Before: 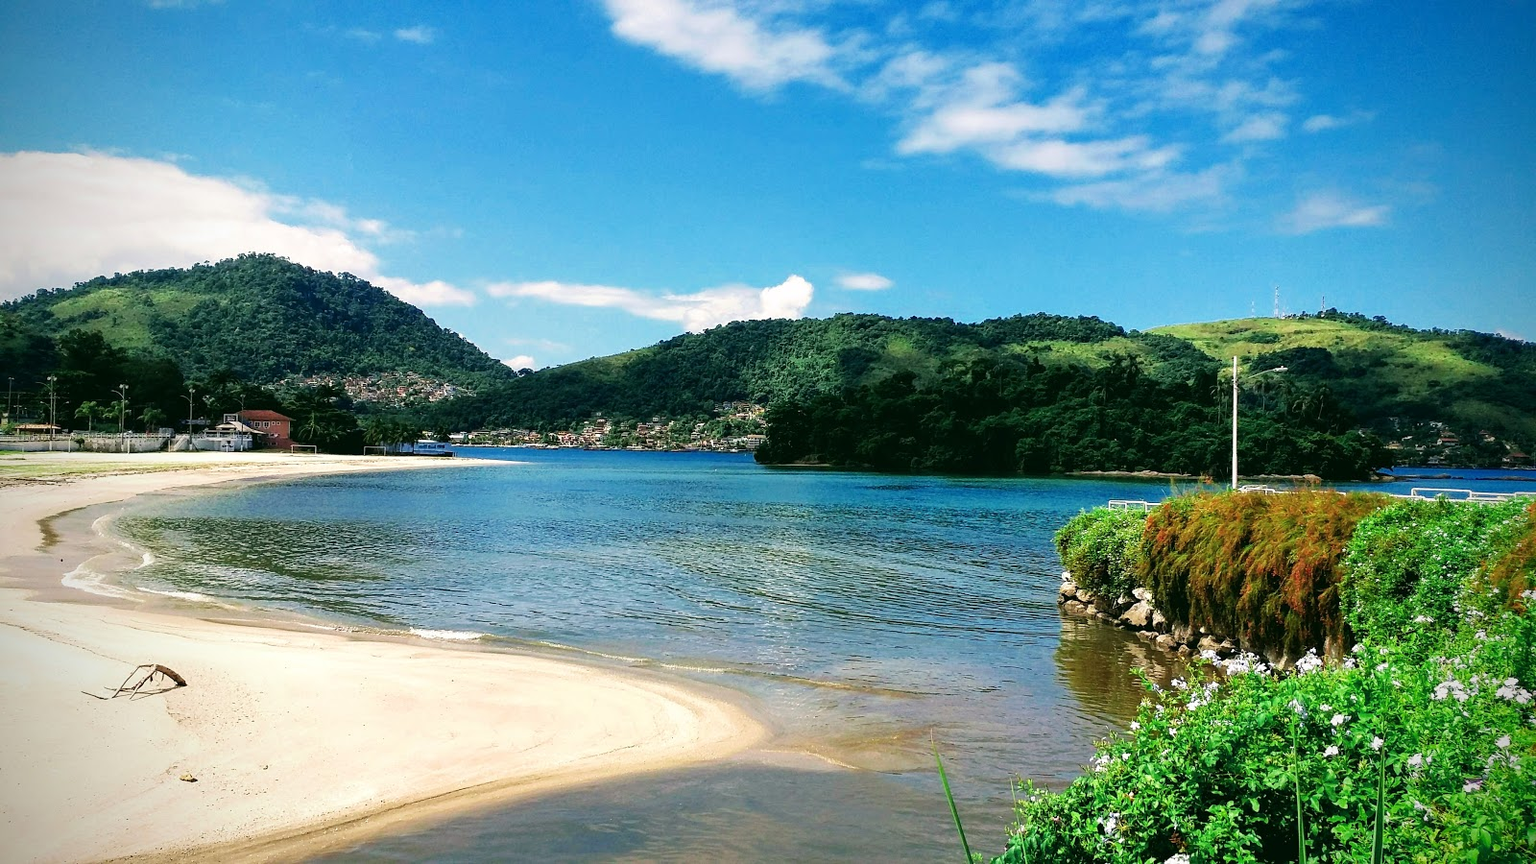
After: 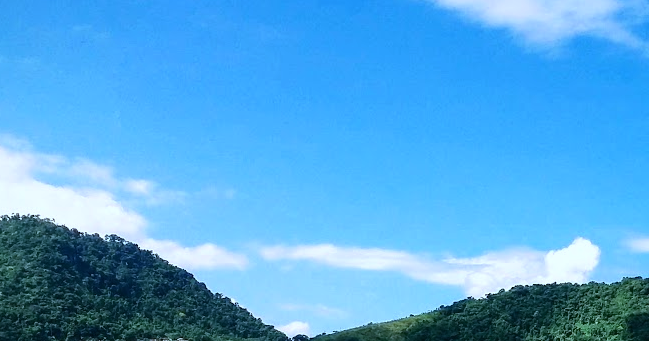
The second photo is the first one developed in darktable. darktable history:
crop: left 15.452%, top 5.459%, right 43.956%, bottom 56.62%
white balance: red 0.926, green 1.003, blue 1.133
